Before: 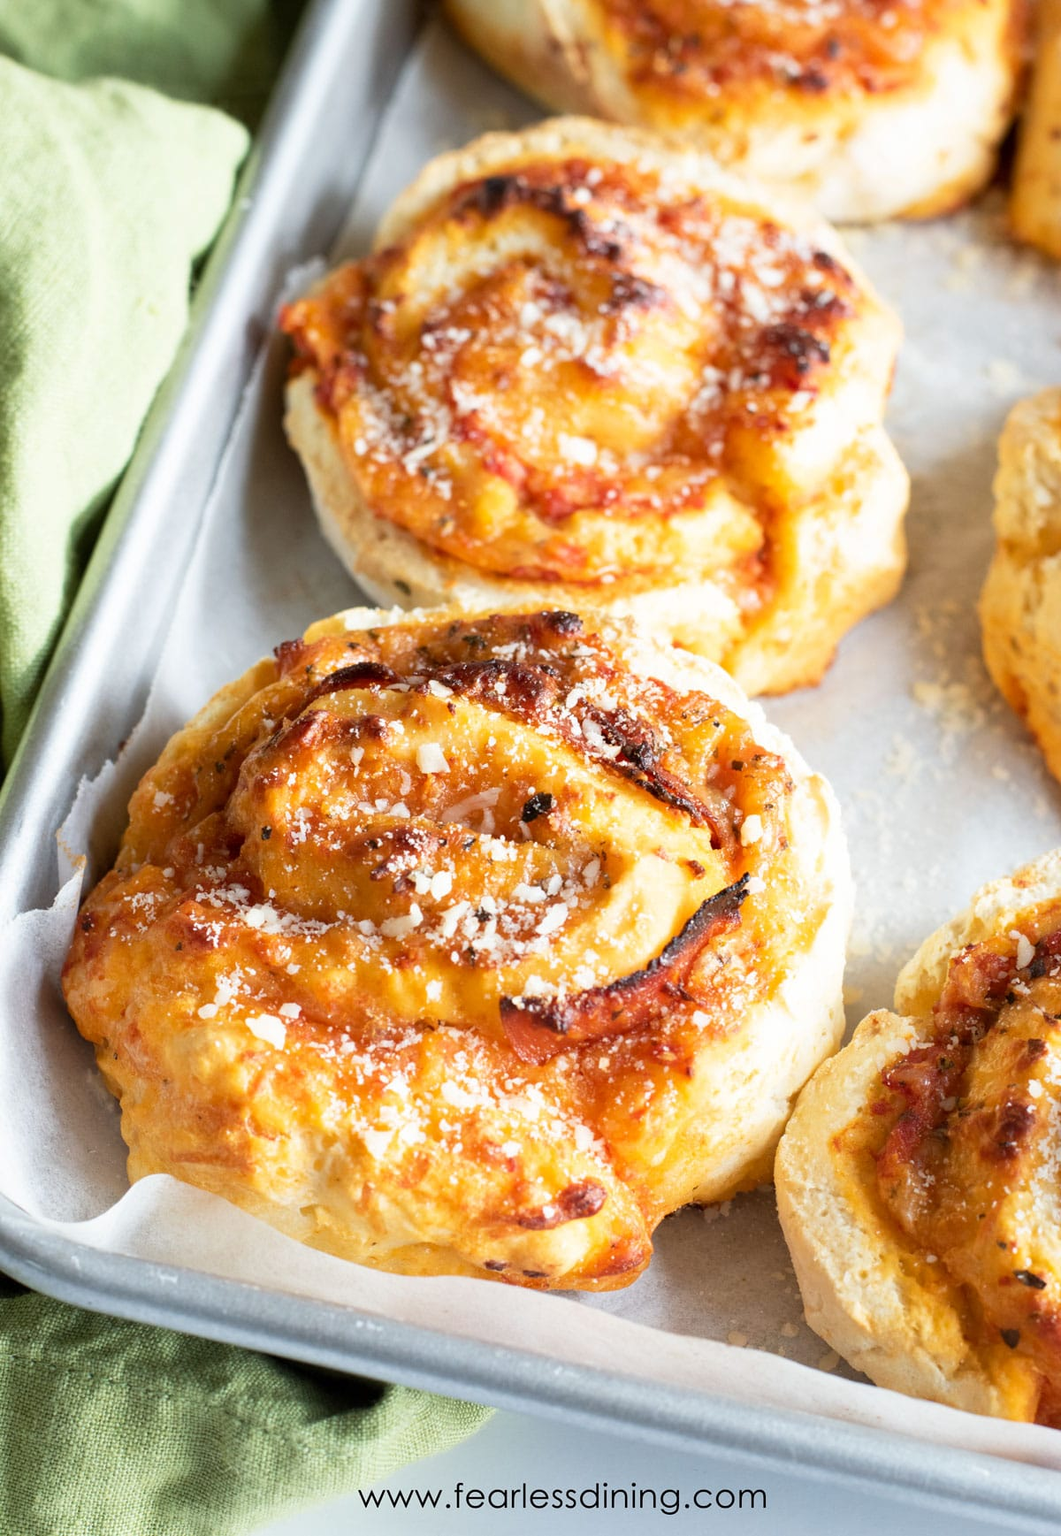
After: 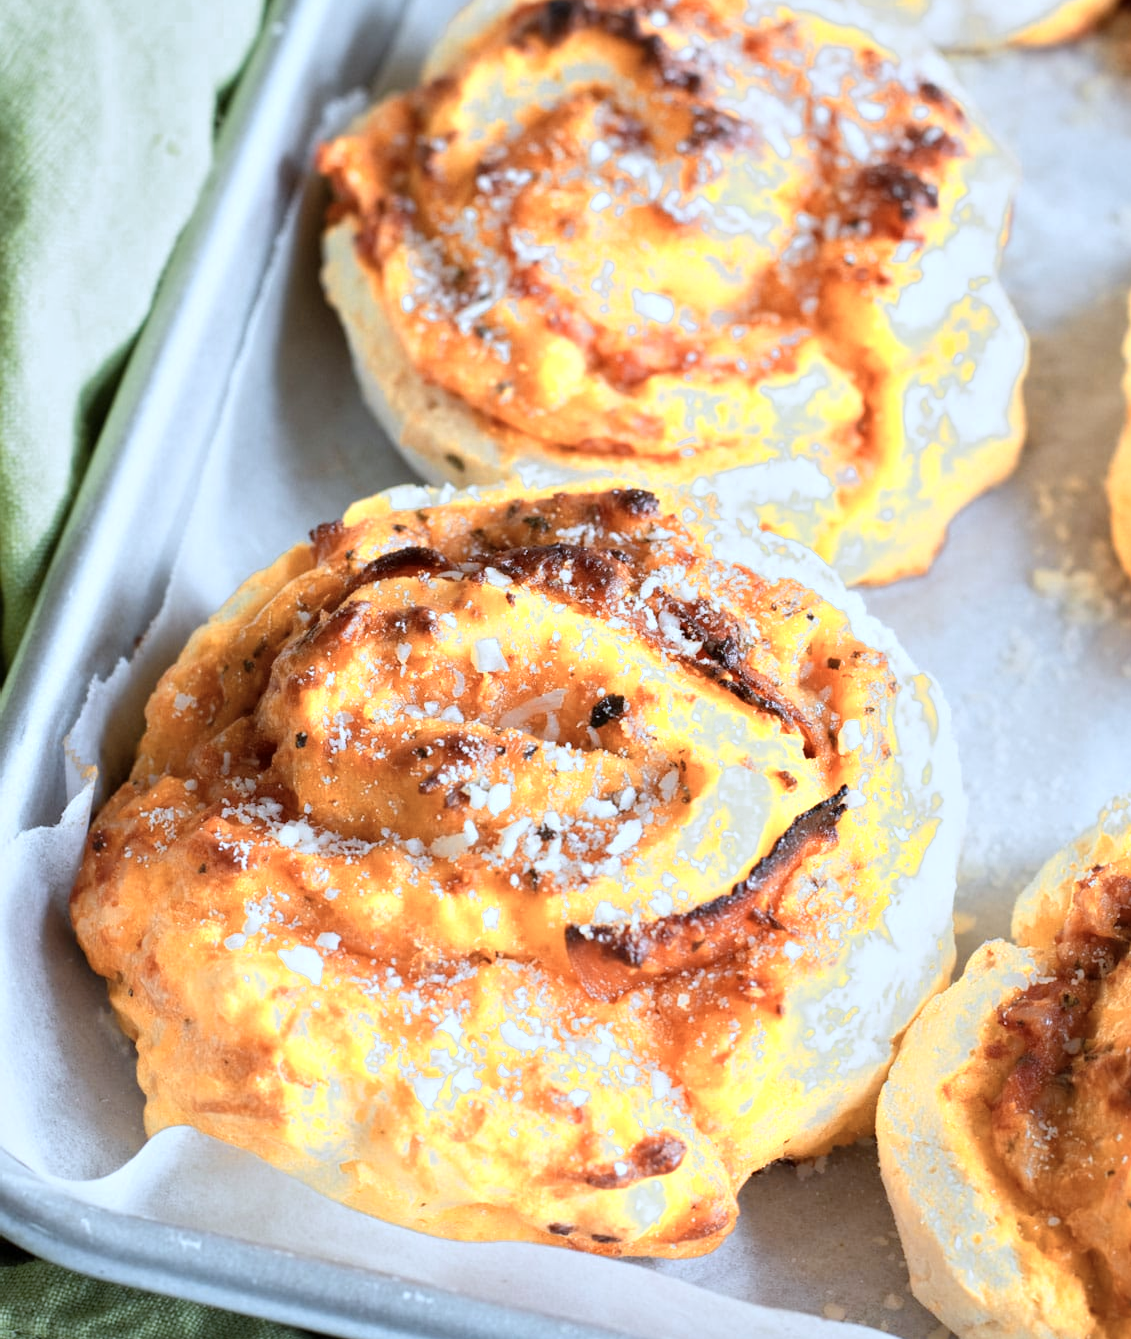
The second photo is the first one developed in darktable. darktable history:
color zones: curves: ch0 [(0.018, 0.548) (0.224, 0.64) (0.425, 0.447) (0.675, 0.575) (0.732, 0.579)]; ch1 [(0.066, 0.487) (0.25, 0.5) (0.404, 0.43) (0.75, 0.421) (0.956, 0.421)]; ch2 [(0.044, 0.561) (0.215, 0.465) (0.399, 0.544) (0.465, 0.548) (0.614, 0.447) (0.724, 0.43) (0.882, 0.623) (0.956, 0.632)]
tone equalizer: -8 EV -0.002 EV, -7 EV 0.005 EV, -6 EV -0.009 EV, -5 EV 0.011 EV, -4 EV -0.012 EV, -3 EV 0.007 EV, -2 EV -0.062 EV, -1 EV -0.293 EV, +0 EV -0.582 EV, smoothing diameter 2%, edges refinement/feathering 20, mask exposure compensation -1.57 EV, filter diffusion 5
white balance: red 0.926, green 1.003, blue 1.133
crop and rotate: angle 0.03°, top 11.643%, right 5.651%, bottom 11.189%
